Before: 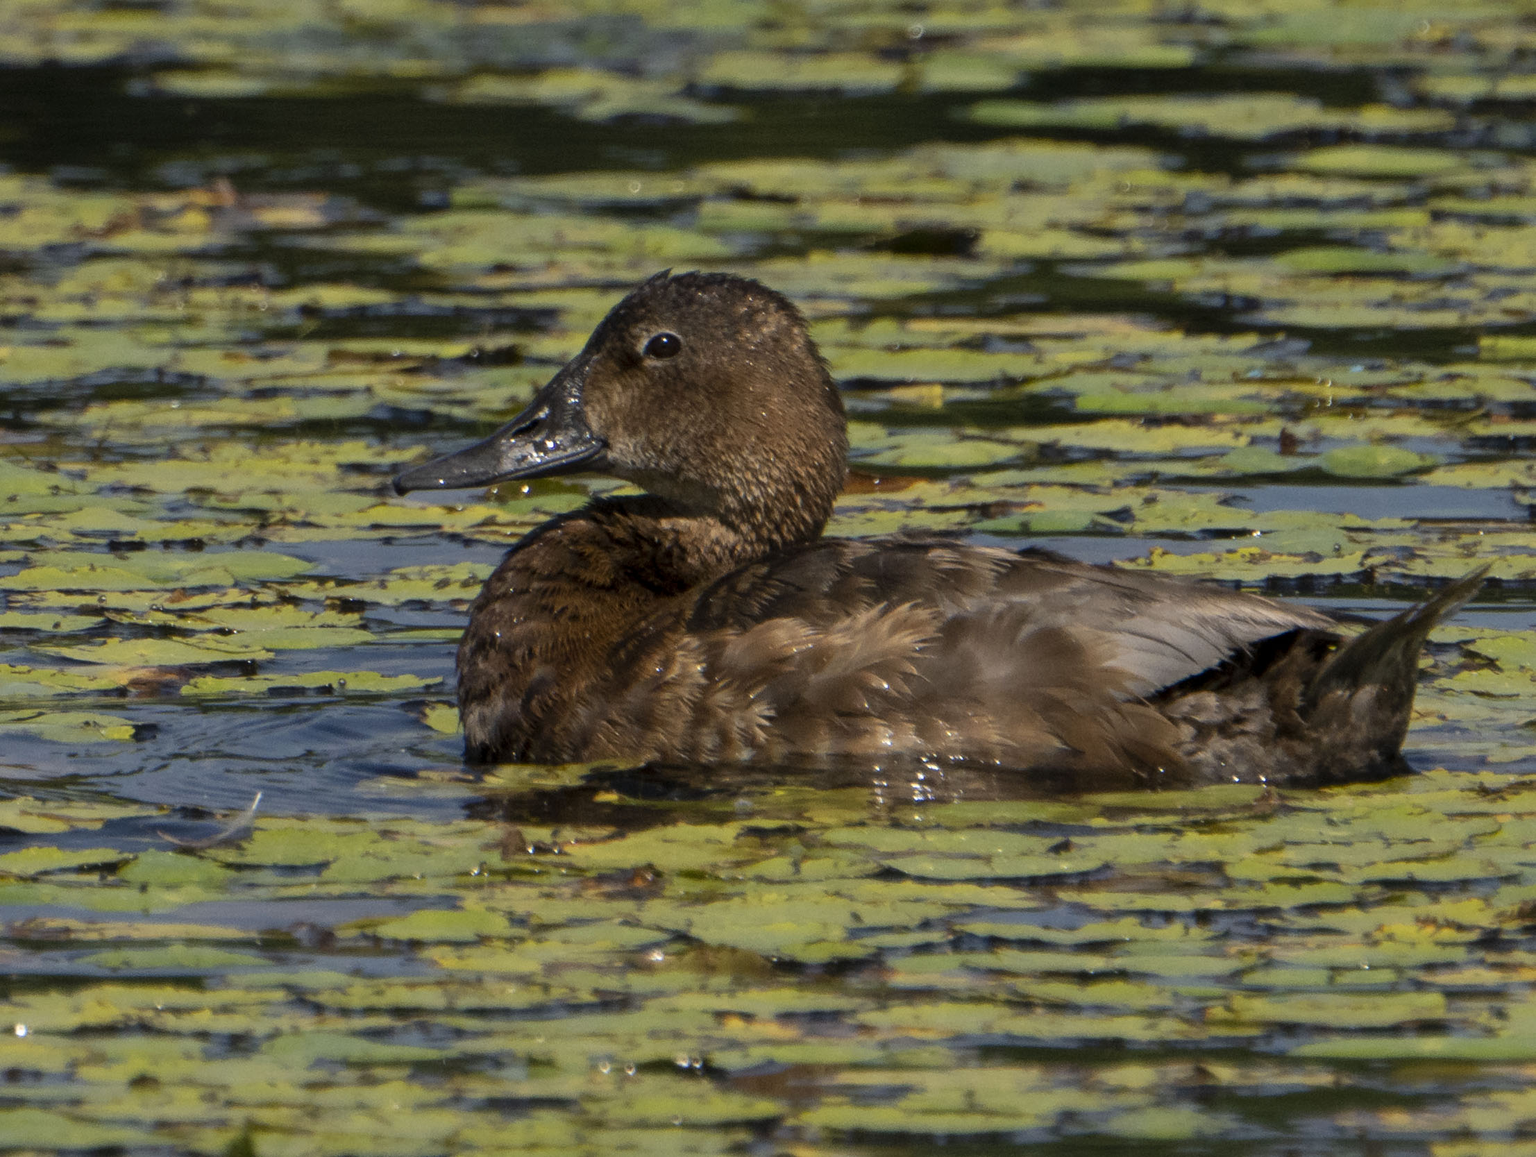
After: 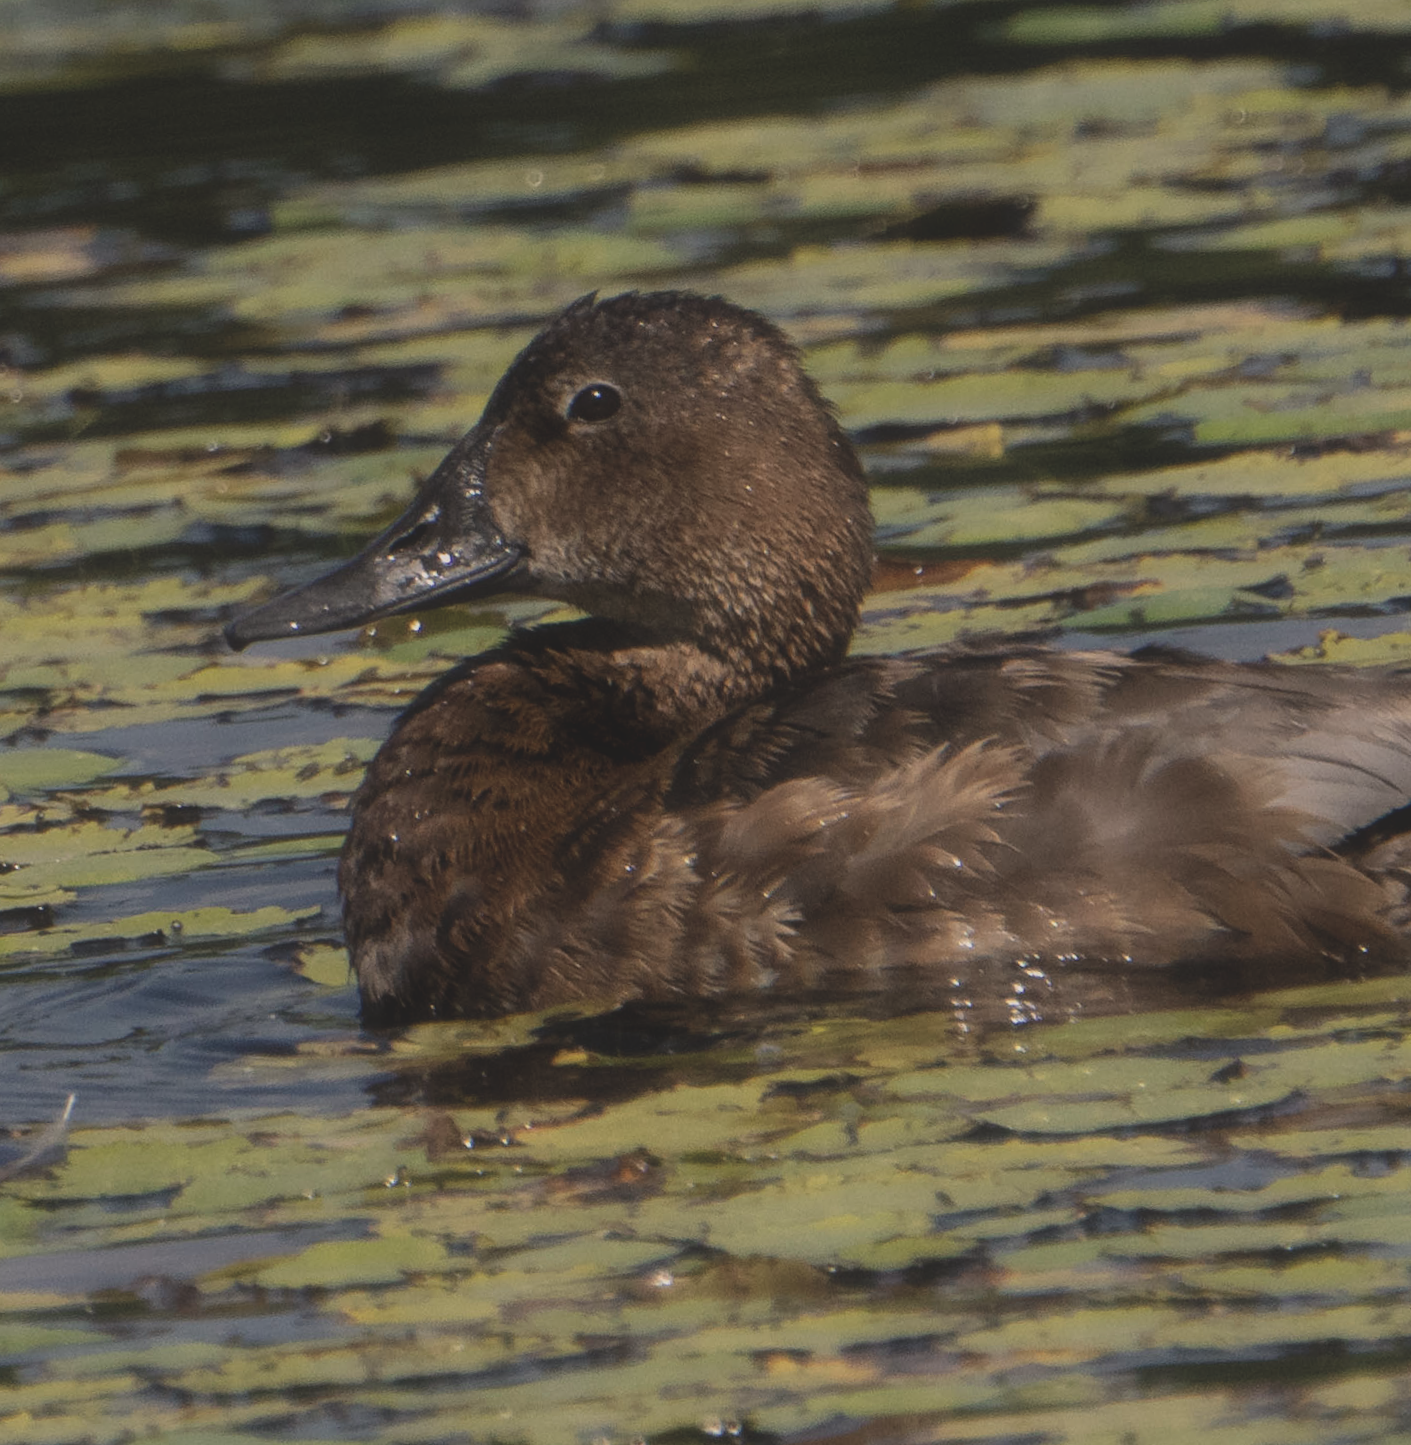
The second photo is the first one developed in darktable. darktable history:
crop and rotate: left 13.409%, right 19.924%
exposure: black level correction -0.014, exposure -0.193 EV, compensate highlight preservation false
rotate and perspective: rotation -5°, crop left 0.05, crop right 0.952, crop top 0.11, crop bottom 0.89
contrast equalizer: y [[0.5, 0.486, 0.447, 0.446, 0.489, 0.5], [0.5 ×6], [0.5 ×6], [0 ×6], [0 ×6]]
color correction: highlights a* 5.59, highlights b* 5.24, saturation 0.68
